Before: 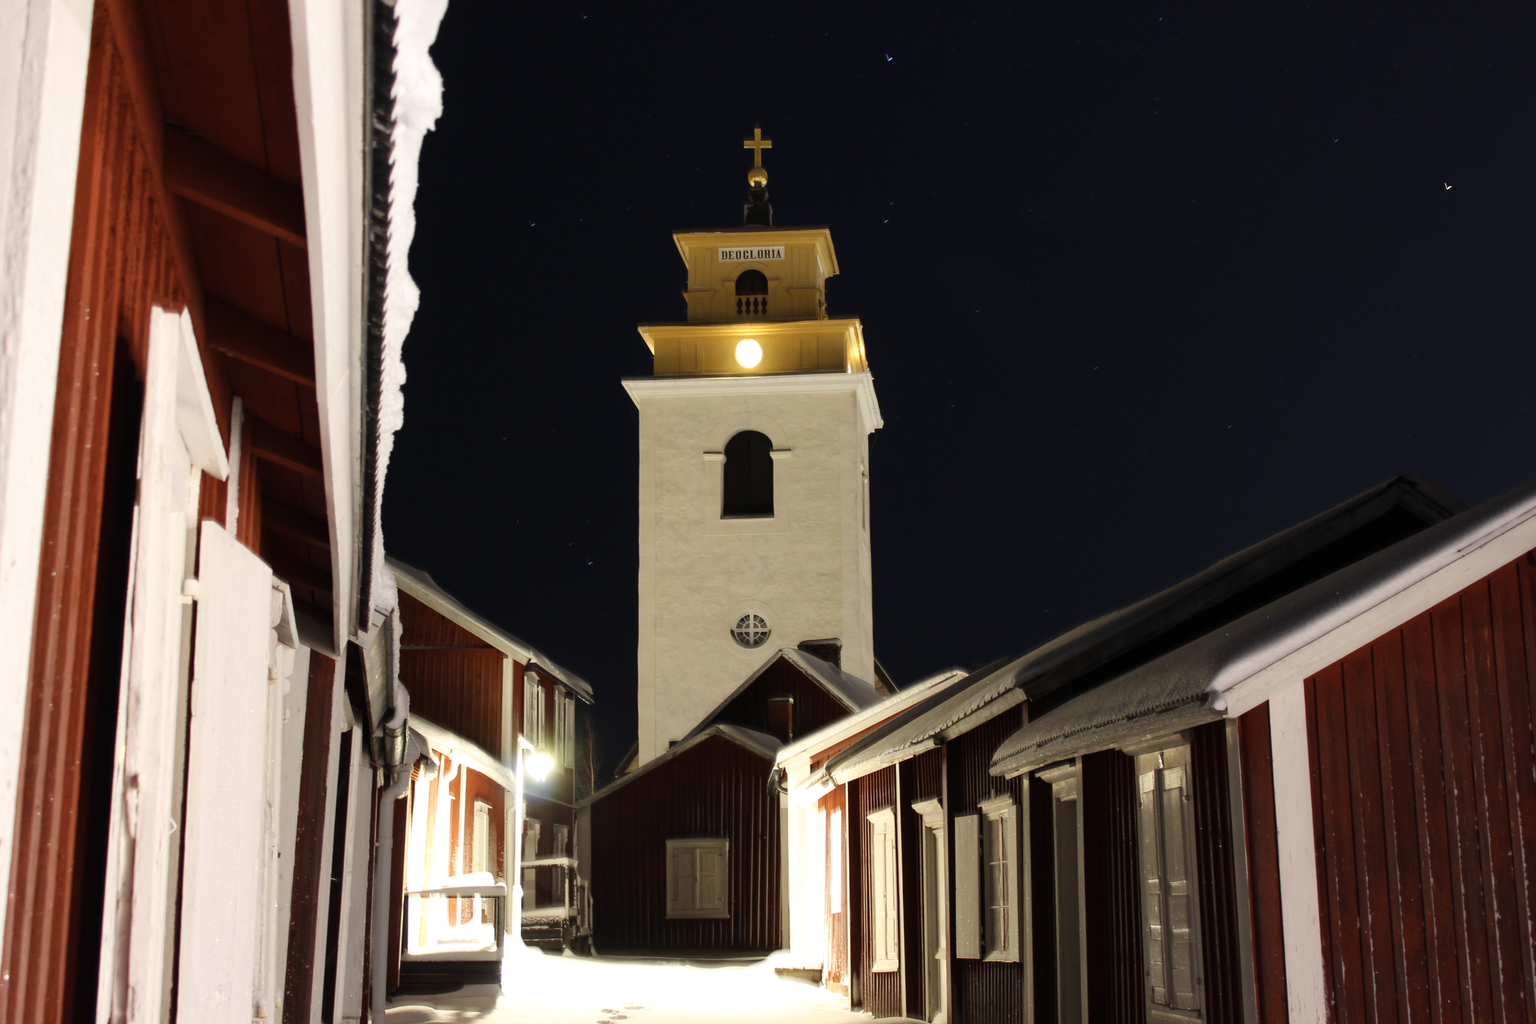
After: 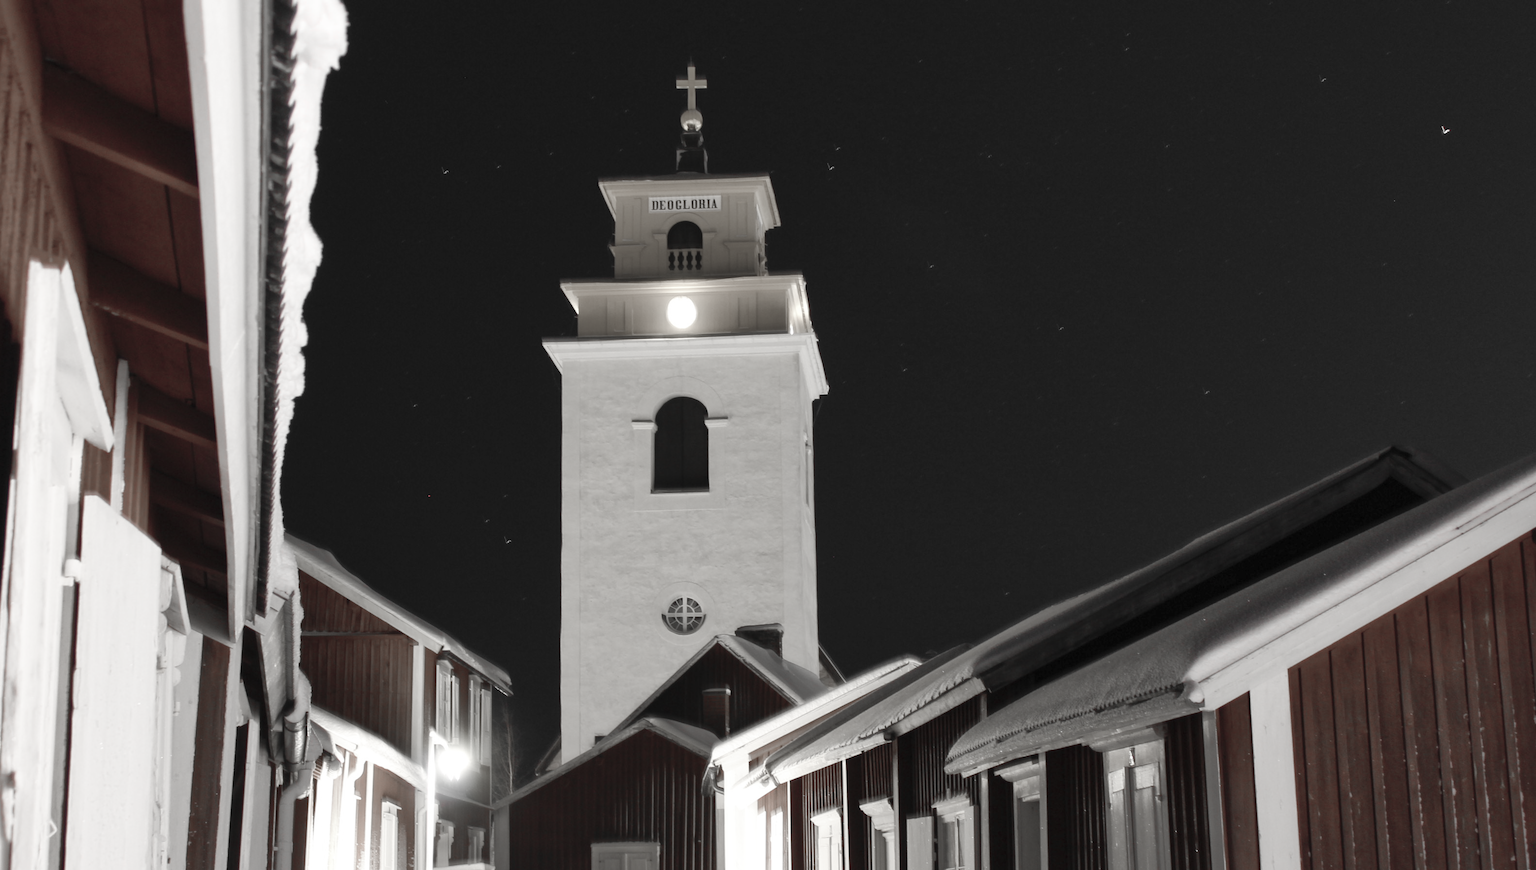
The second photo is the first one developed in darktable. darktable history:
color zones: curves: ch1 [(0, 0.831) (0.08, 0.771) (0.157, 0.268) (0.241, 0.207) (0.562, -0.005) (0.714, -0.013) (0.876, 0.01) (1, 0.831)]
crop: left 8.155%, top 6.611%, bottom 15.385%
shadows and highlights: on, module defaults
color balance rgb: perceptual saturation grading › global saturation 20%, perceptual saturation grading › highlights -50%, perceptual saturation grading › shadows 30%
contrast brightness saturation: contrast 0.2, brightness 0.16, saturation 0.22
color correction: saturation 0.2
